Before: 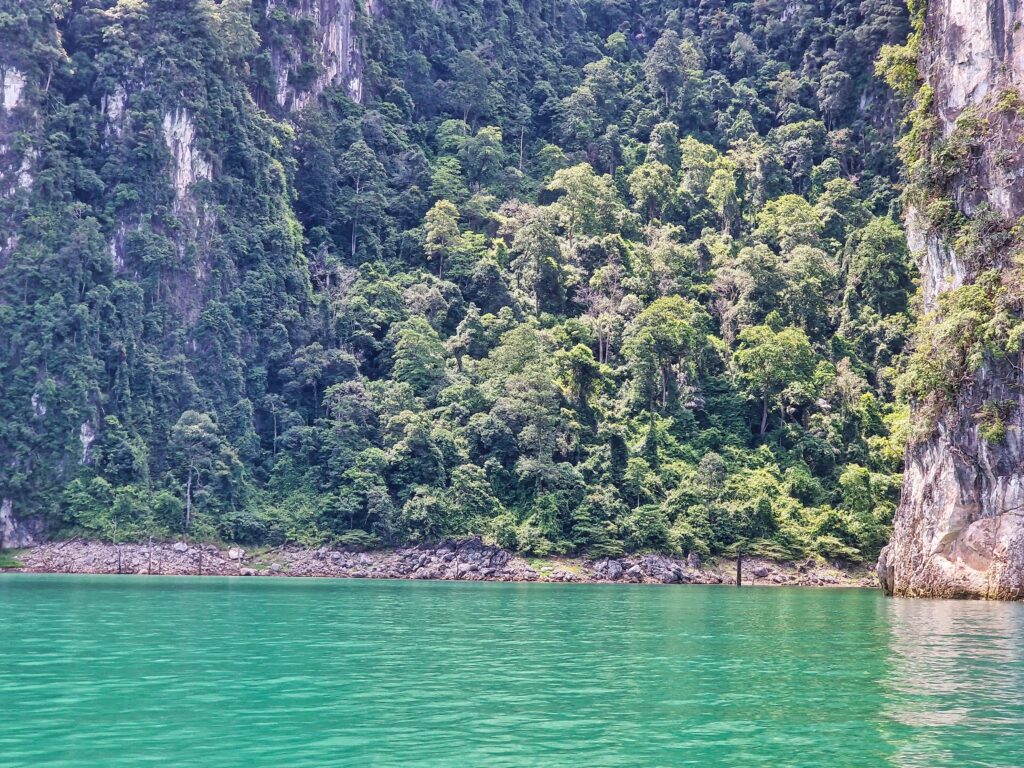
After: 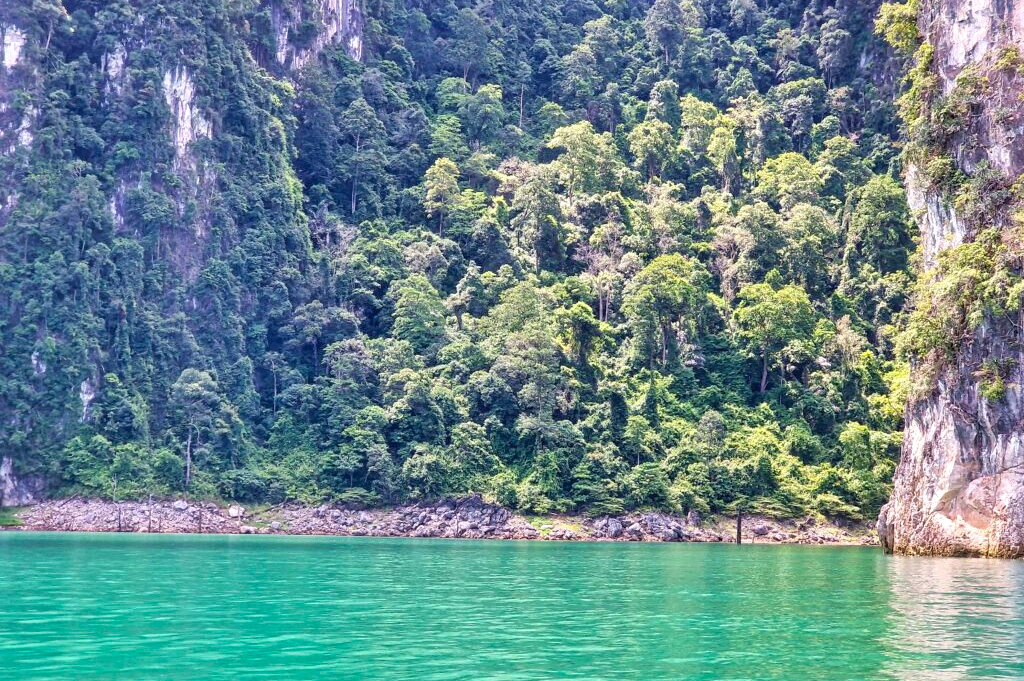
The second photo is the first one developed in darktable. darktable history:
crop and rotate: top 5.553%, bottom 5.696%
exposure: black level correction 0, exposure 0.301 EV, compensate highlight preservation false
color balance rgb: global offset › luminance -0.47%, perceptual saturation grading › global saturation -0.049%, global vibrance 29.962%
